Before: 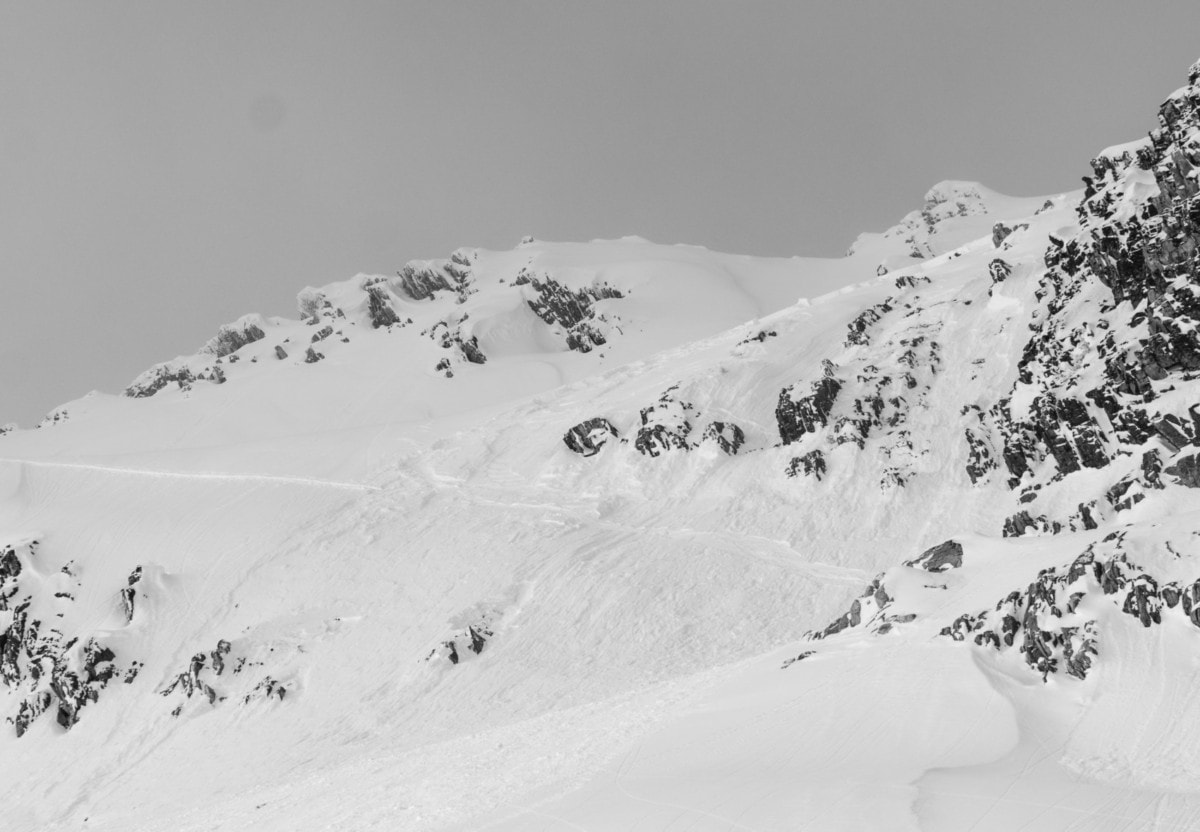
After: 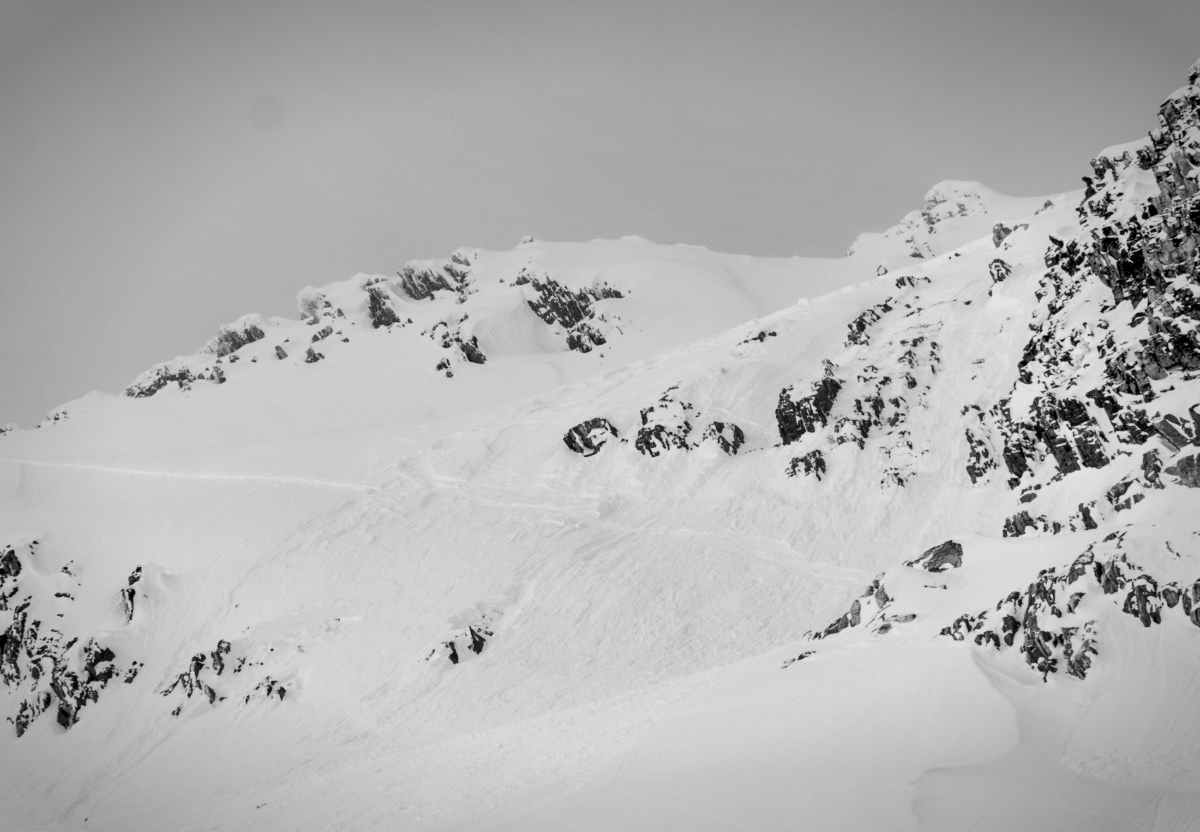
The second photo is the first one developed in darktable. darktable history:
vignetting: automatic ratio true
exposure: black level correction 0.008, exposure 0.979 EV, compensate highlight preservation false
filmic rgb: black relative exposure -7.65 EV, white relative exposure 4.56 EV, hardness 3.61
shadows and highlights: shadows 60, soften with gaussian
